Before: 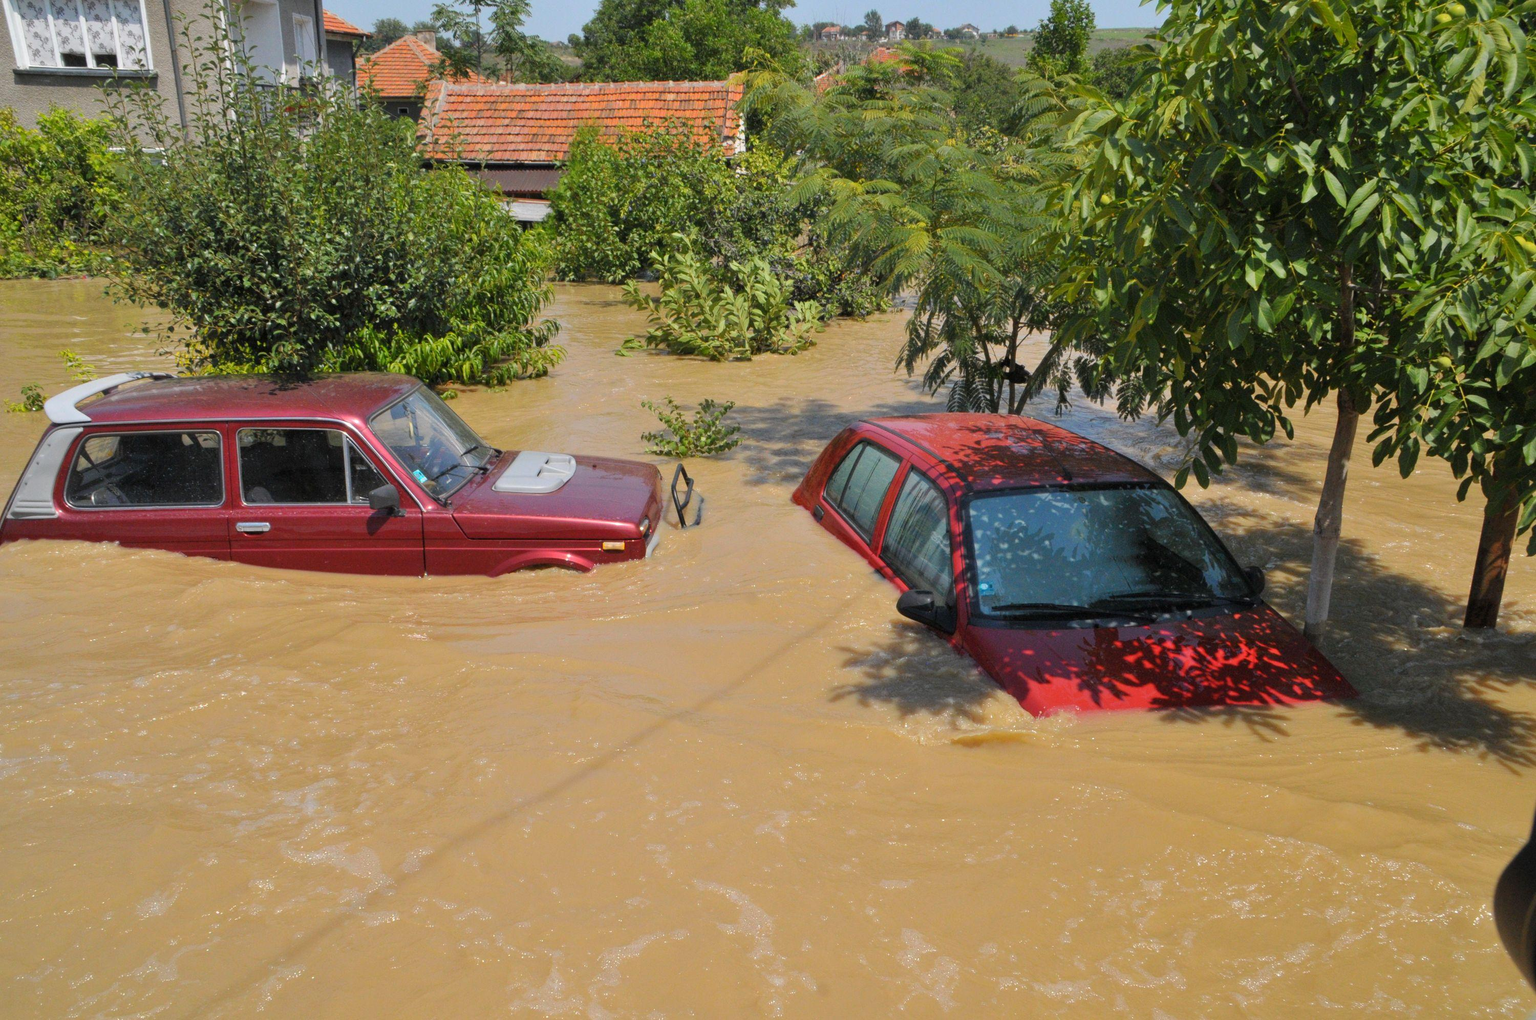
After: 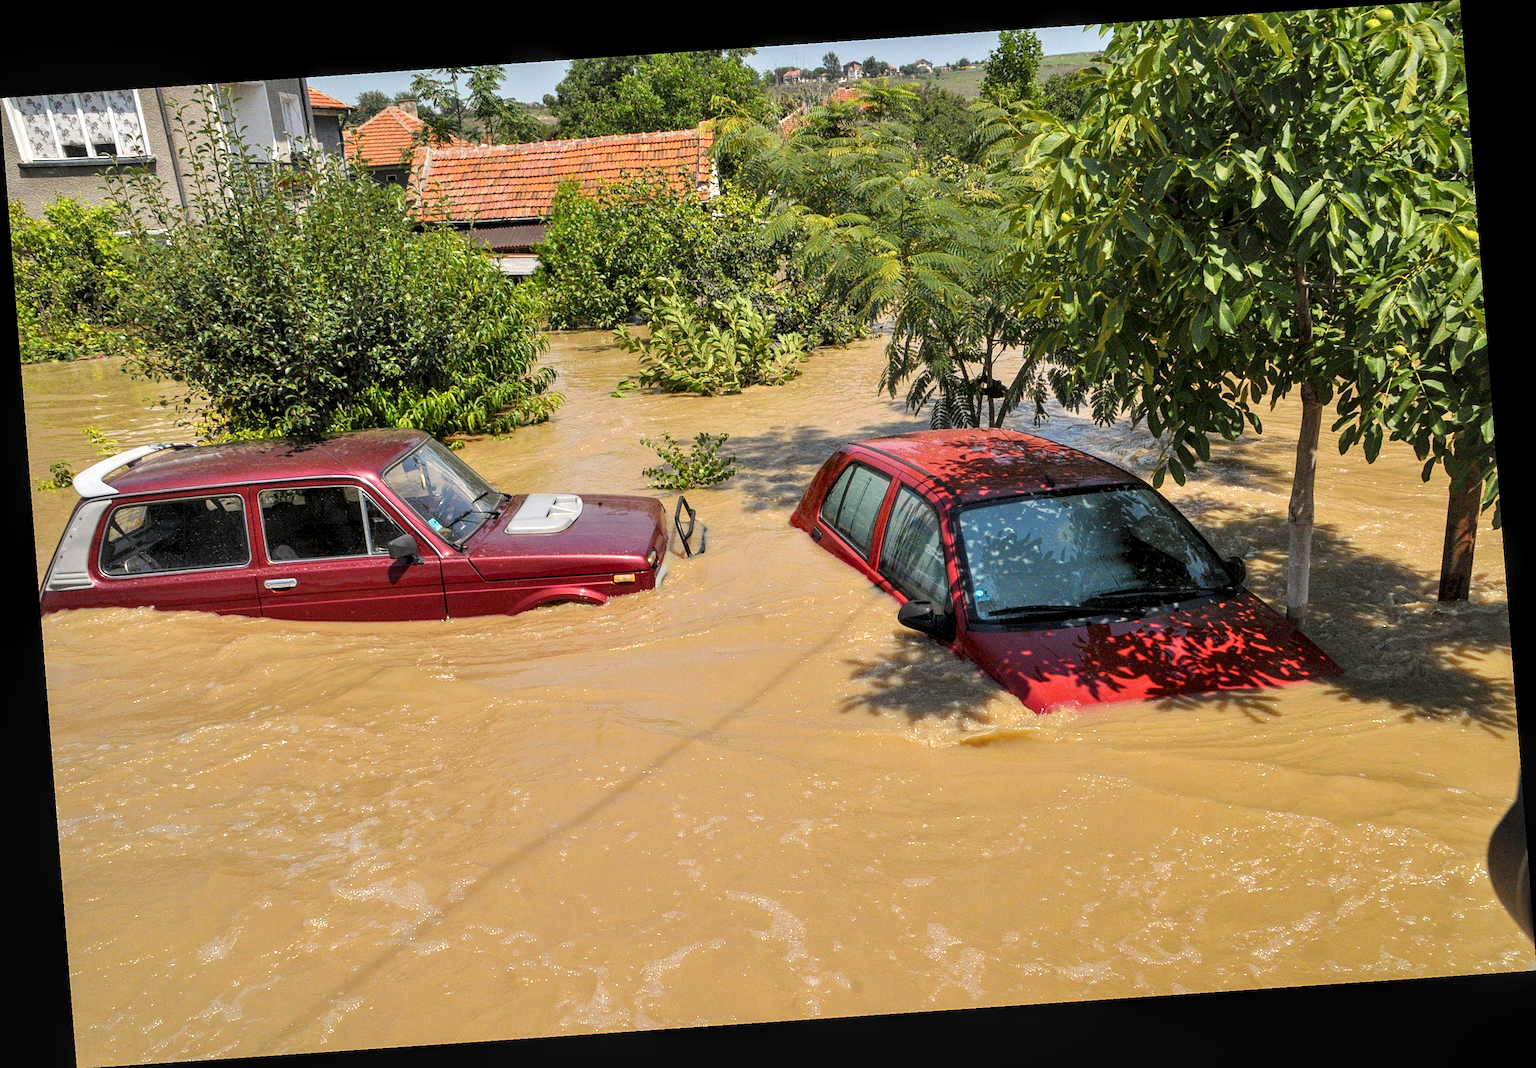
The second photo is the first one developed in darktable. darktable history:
sharpen: on, module defaults
color calibration: x 0.334, y 0.349, temperature 5426 K
local contrast: detail 144%
rotate and perspective: rotation -4.2°, shear 0.006, automatic cropping off
exposure: black level correction 0, exposure 0.3 EV, compensate highlight preservation false
